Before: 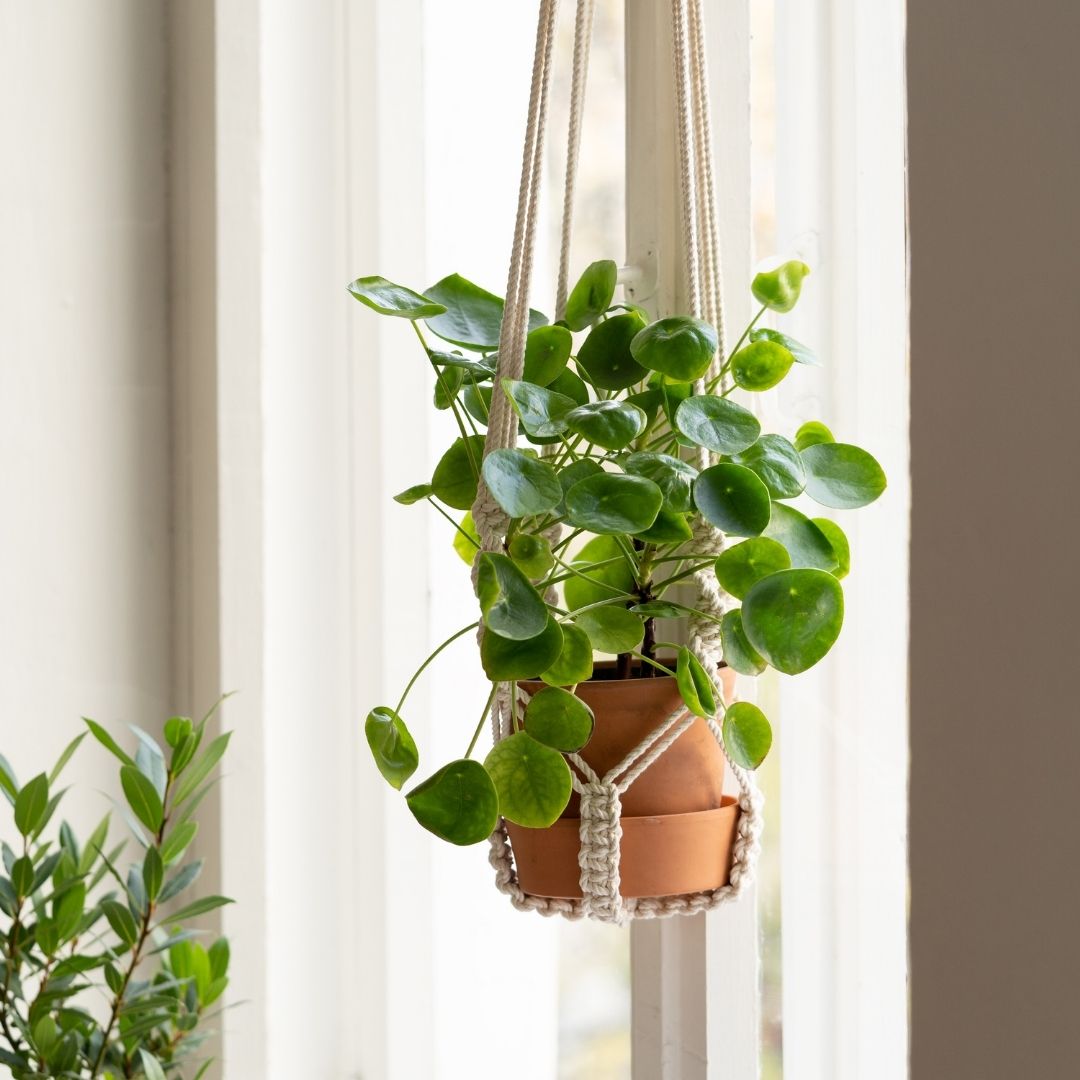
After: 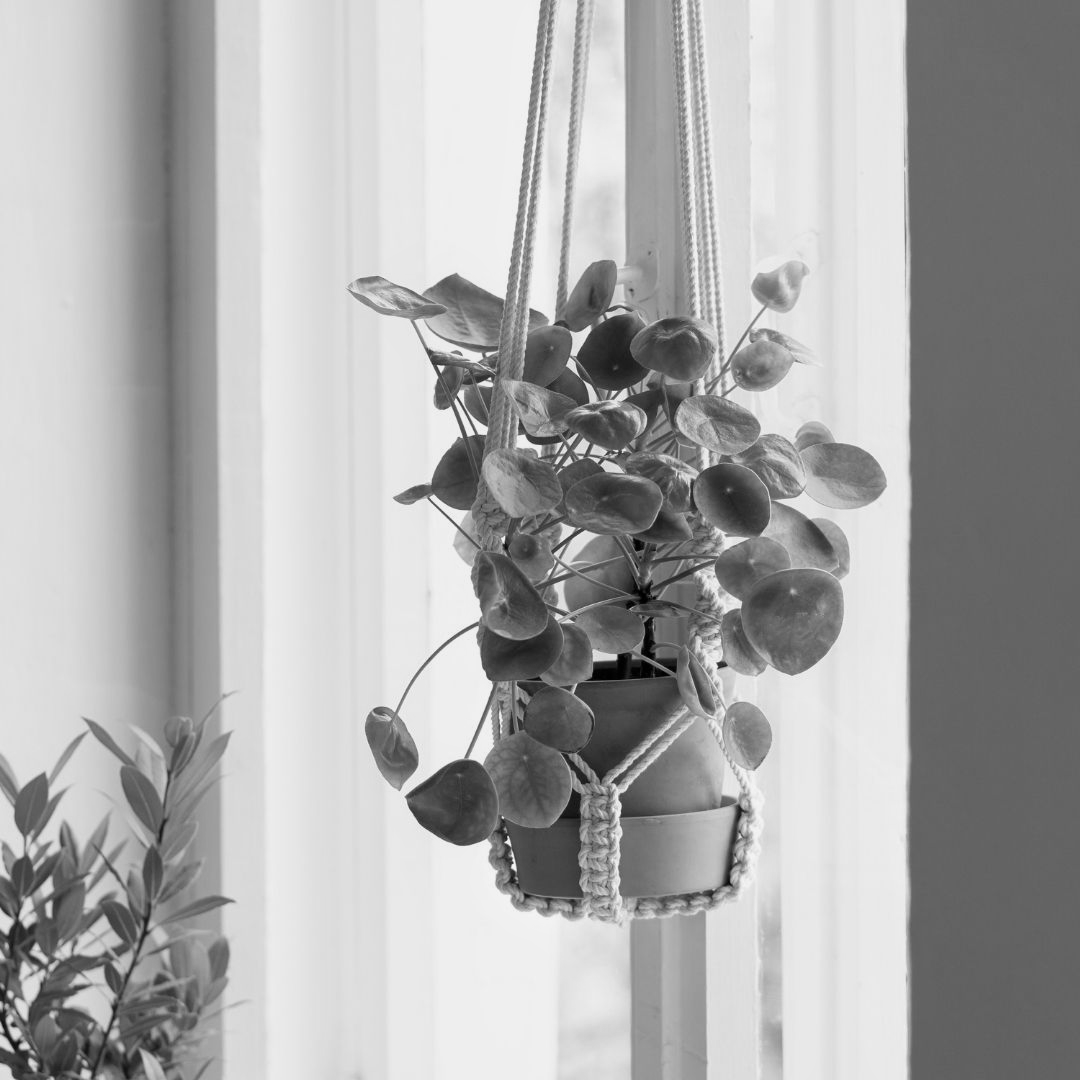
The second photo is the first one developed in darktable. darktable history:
color contrast: green-magenta contrast 1.73, blue-yellow contrast 1.15
monochrome: a 73.58, b 64.21
